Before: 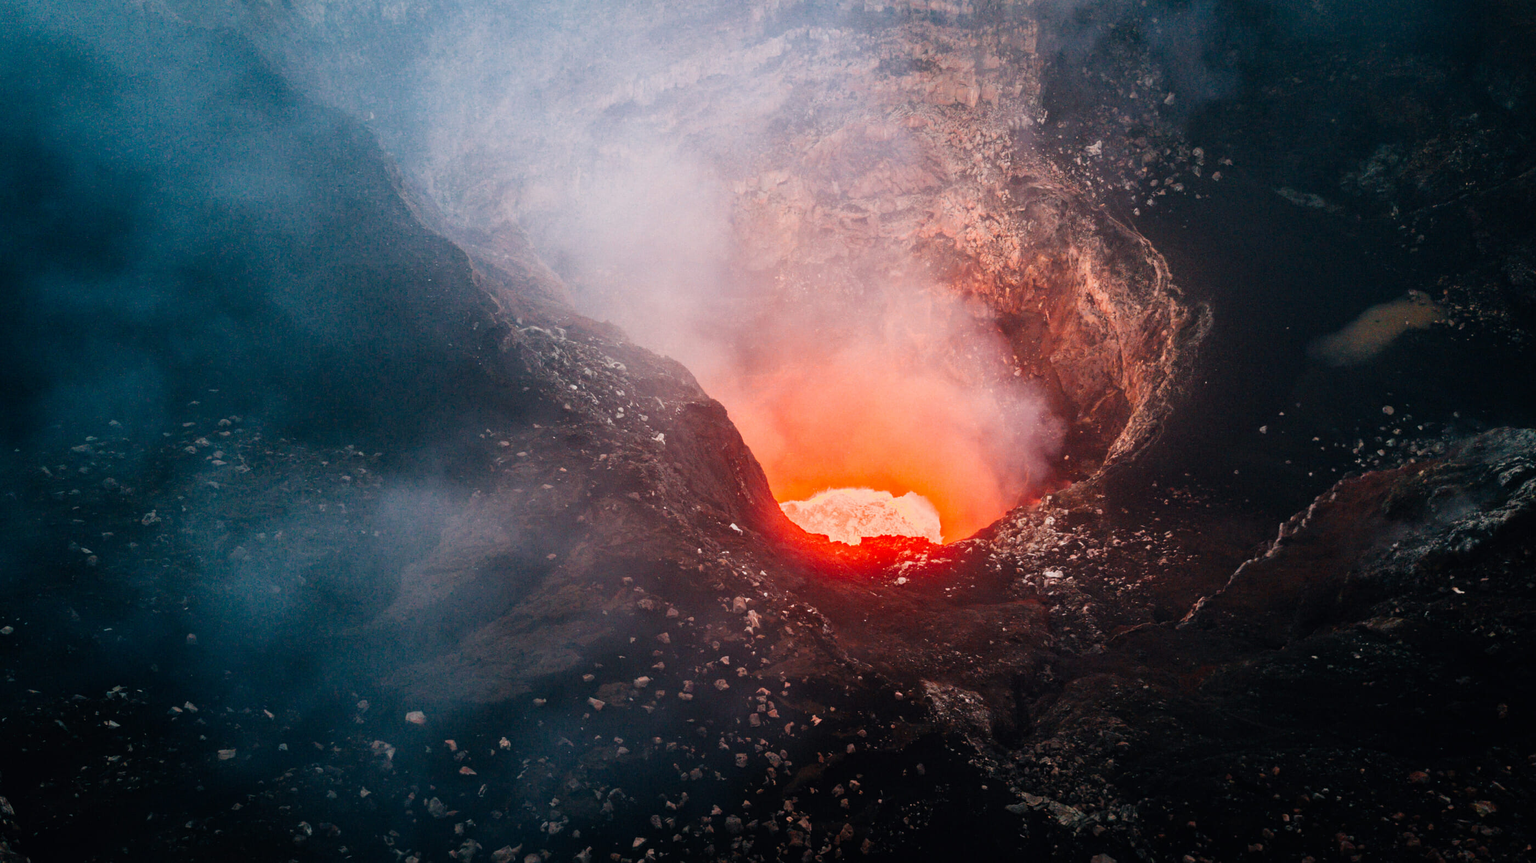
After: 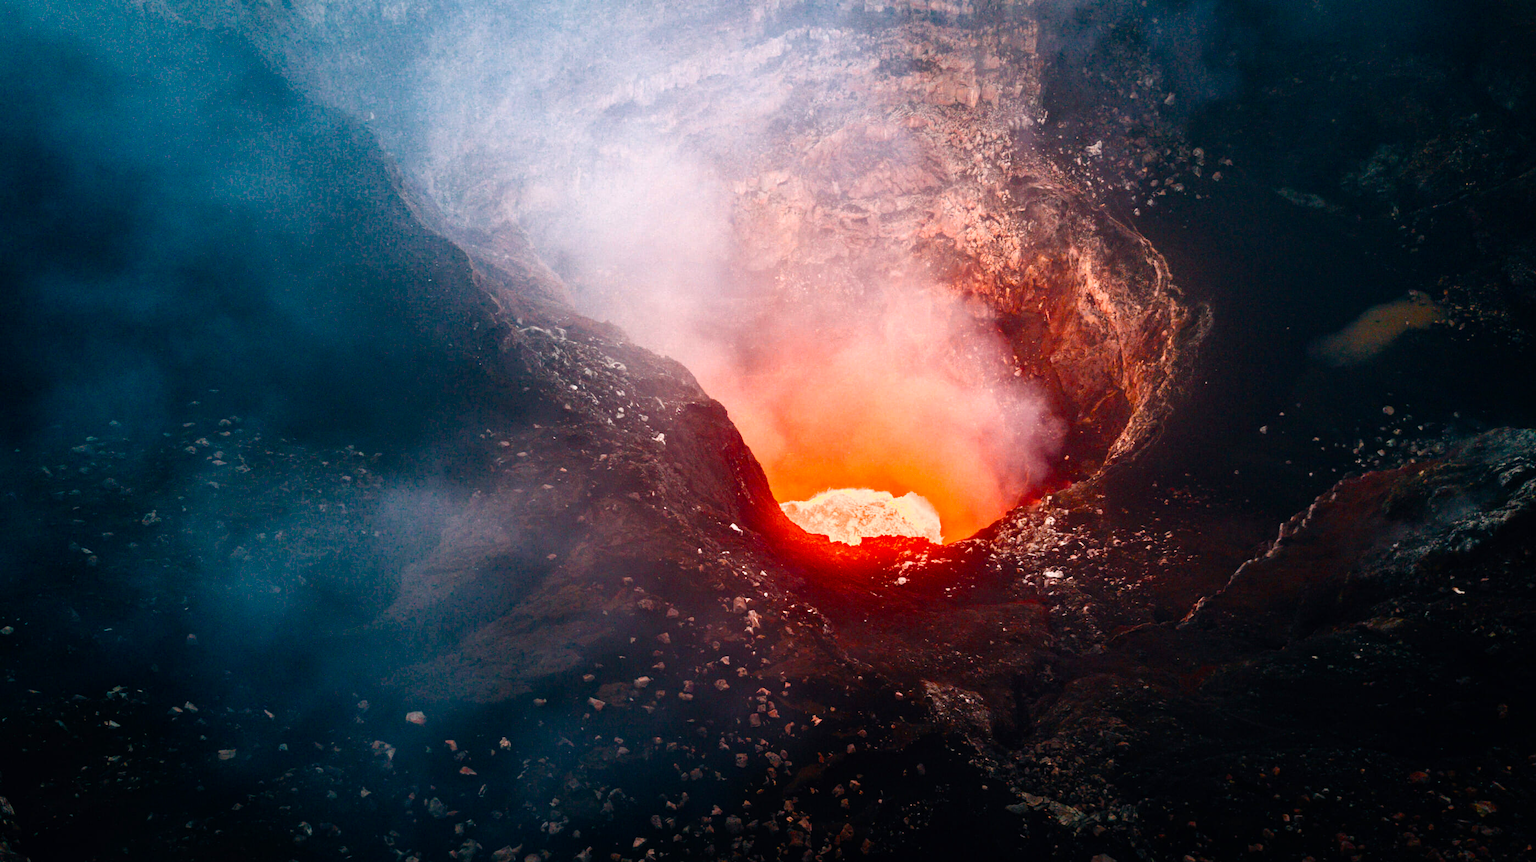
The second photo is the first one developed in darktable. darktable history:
color balance rgb: perceptual saturation grading › global saturation 20%, perceptual saturation grading › highlights -24.837%, perceptual saturation grading › shadows 50.555%, perceptual brilliance grading › global brilliance 14.406%, perceptual brilliance grading › shadows -35.756%, global vibrance 20%
